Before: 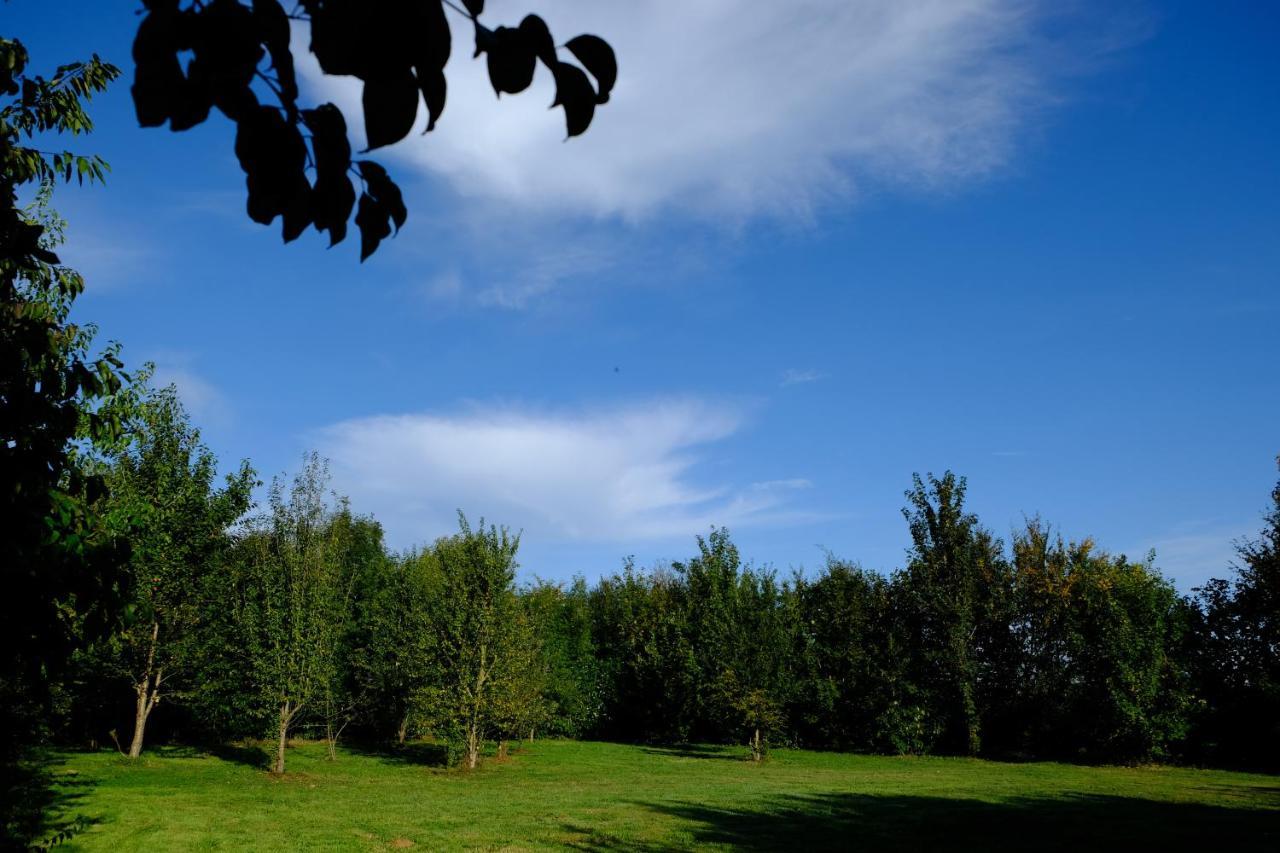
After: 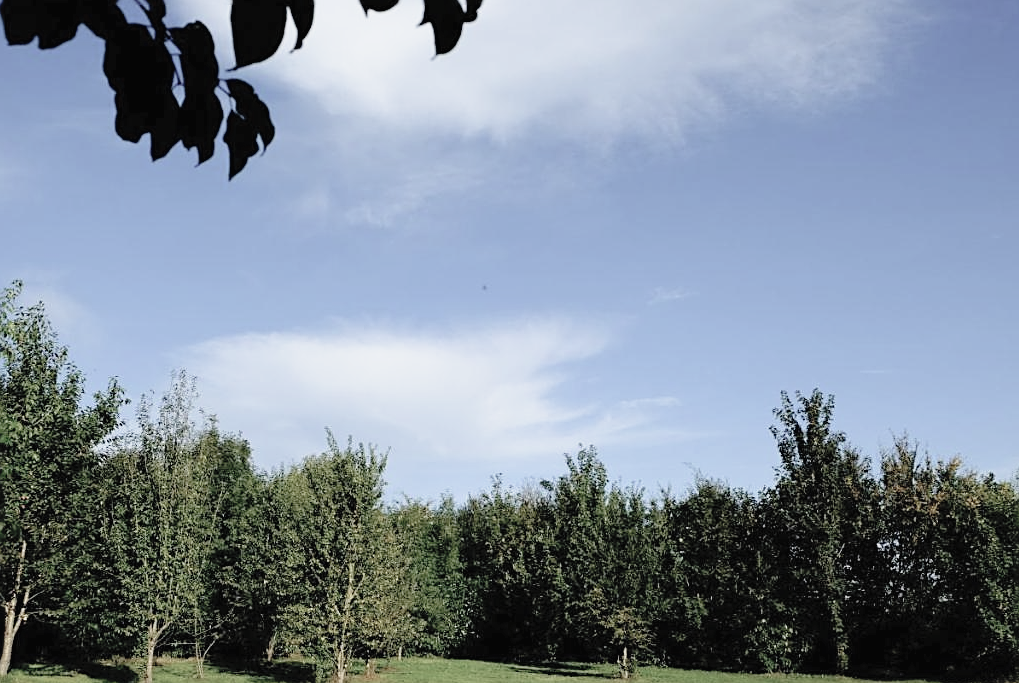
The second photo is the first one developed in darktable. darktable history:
exposure: compensate highlight preservation false
sharpen: on, module defaults
contrast brightness saturation: brightness 0.185, saturation -0.505
crop and rotate: left 10.386%, top 9.816%, right 9.928%, bottom 10.08%
tone curve: curves: ch0 [(0, 0.013) (0.129, 0.1) (0.327, 0.382) (0.489, 0.573) (0.66, 0.748) (0.858, 0.926) (1, 0.977)]; ch1 [(0, 0) (0.353, 0.344) (0.45, 0.46) (0.498, 0.498) (0.521, 0.512) (0.563, 0.559) (0.592, 0.585) (0.647, 0.68) (1, 1)]; ch2 [(0, 0) (0.333, 0.346) (0.375, 0.375) (0.427, 0.44) (0.476, 0.492) (0.511, 0.508) (0.528, 0.533) (0.579, 0.61) (0.612, 0.644) (0.66, 0.715) (1, 1)], preserve colors none
